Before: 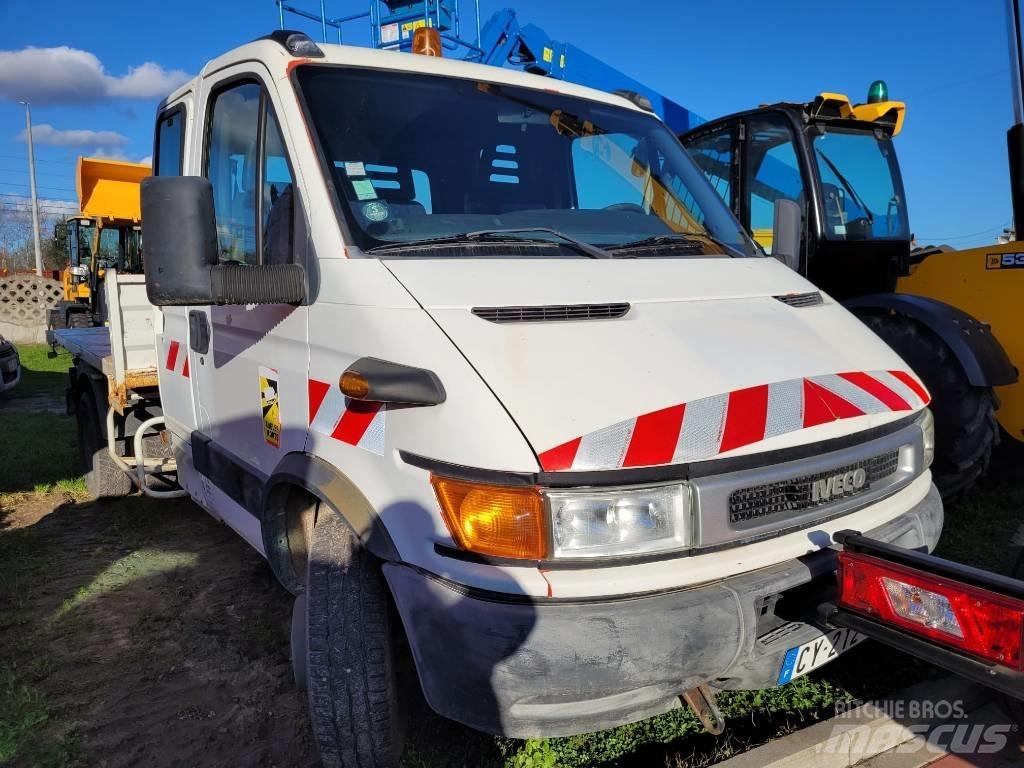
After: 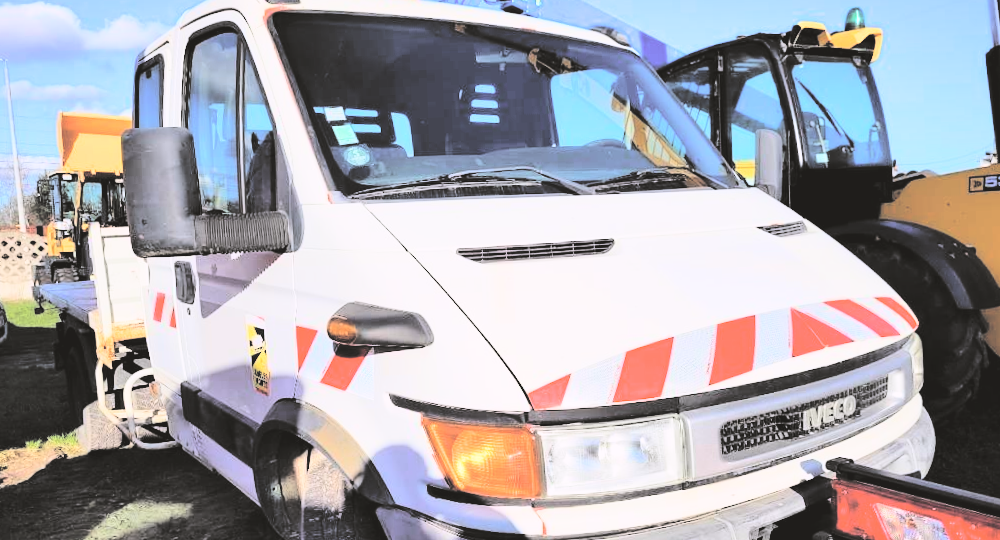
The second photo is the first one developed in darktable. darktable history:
crop: left 0.387%, top 5.469%, bottom 19.809%
color correction: highlights a* 3.12, highlights b* -1.55, shadows a* -0.101, shadows b* 2.52, saturation 0.98
white balance: red 0.982, blue 1.018
filmic rgb: black relative exposure -7.75 EV, white relative exposure 4.4 EV, threshold 3 EV, hardness 3.76, latitude 50%, contrast 1.1, color science v5 (2021), contrast in shadows safe, contrast in highlights safe, enable highlight reconstruction true
contrast brightness saturation: brightness 1
rotate and perspective: rotation -2°, crop left 0.022, crop right 0.978, crop top 0.049, crop bottom 0.951
tone equalizer: -8 EV -1.08 EV, -7 EV -1.01 EV, -6 EV -0.867 EV, -5 EV -0.578 EV, -3 EV 0.578 EV, -2 EV 0.867 EV, -1 EV 1.01 EV, +0 EV 1.08 EV, edges refinement/feathering 500, mask exposure compensation -1.57 EV, preserve details no
